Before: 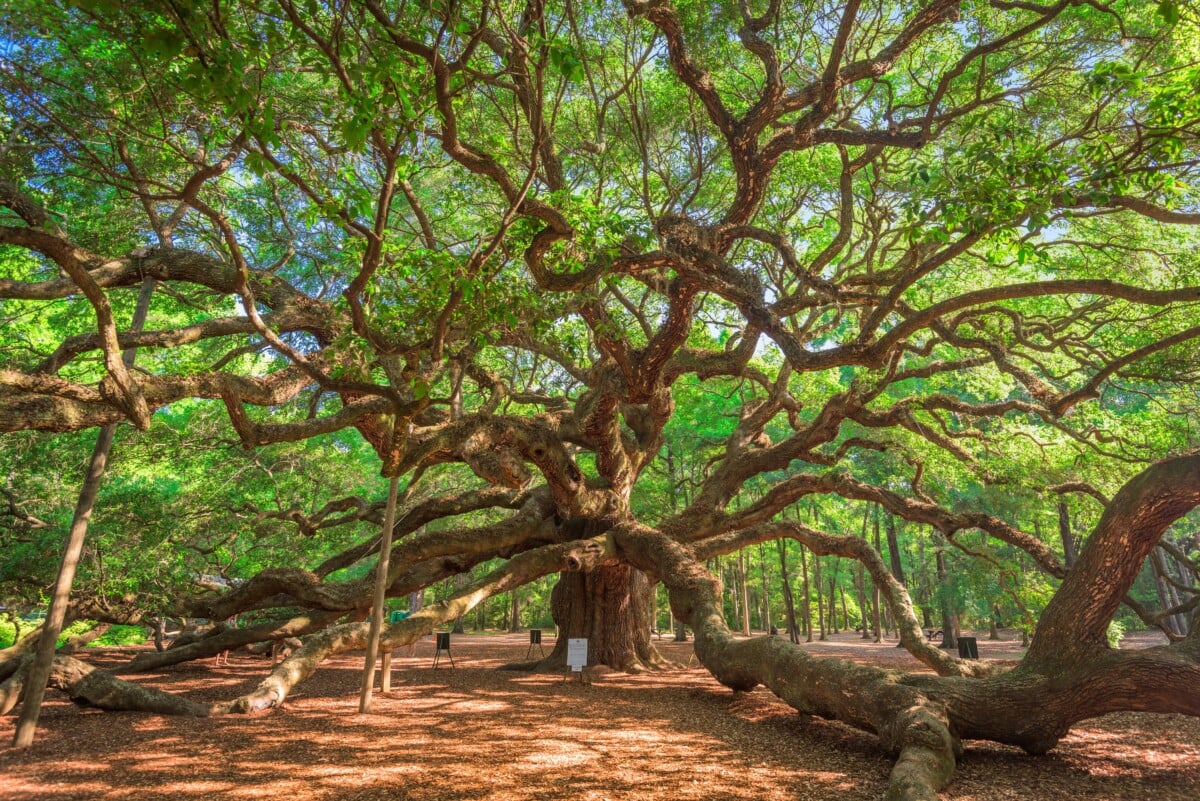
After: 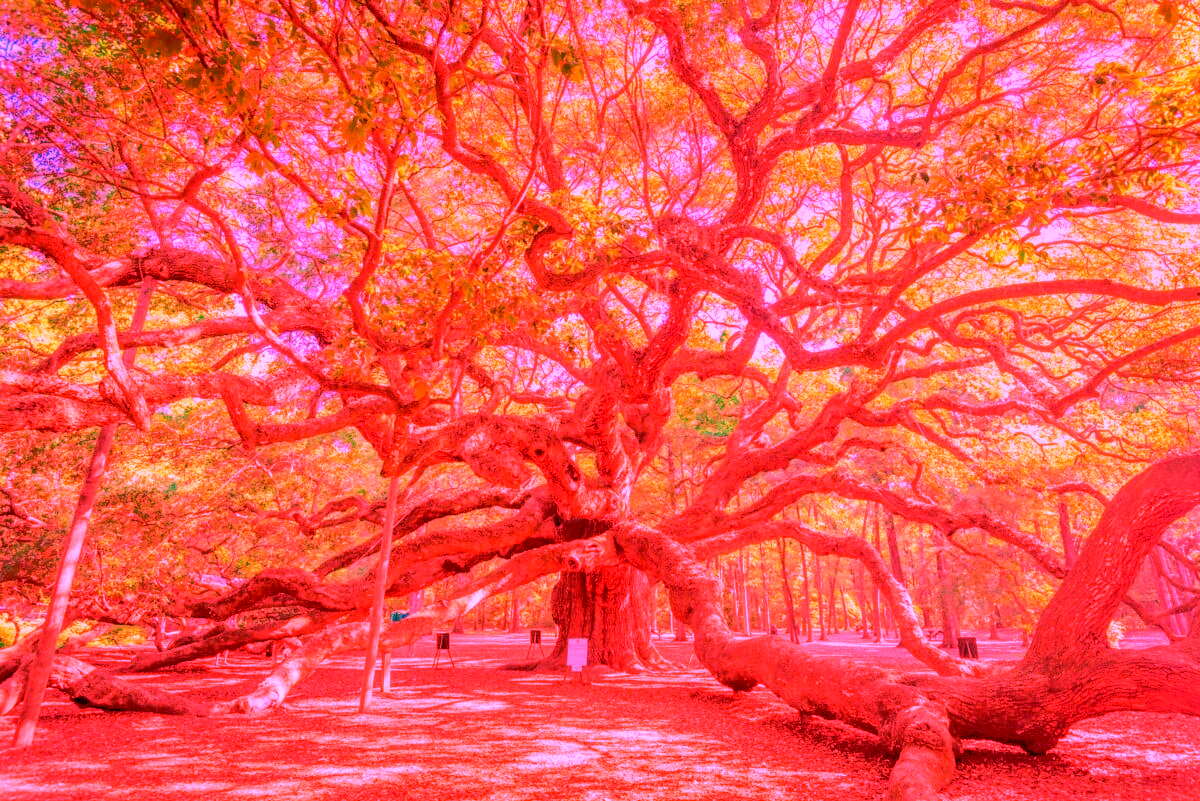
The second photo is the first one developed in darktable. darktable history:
white balance: red 4.26, blue 1.802
tone equalizer: -8 EV -0.528 EV, -7 EV -0.319 EV, -6 EV -0.083 EV, -5 EV 0.413 EV, -4 EV 0.985 EV, -3 EV 0.791 EV, -2 EV -0.01 EV, -1 EV 0.14 EV, +0 EV -0.012 EV, smoothing 1
exposure: black level correction 0.011, exposure -0.478 EV, compensate highlight preservation false
